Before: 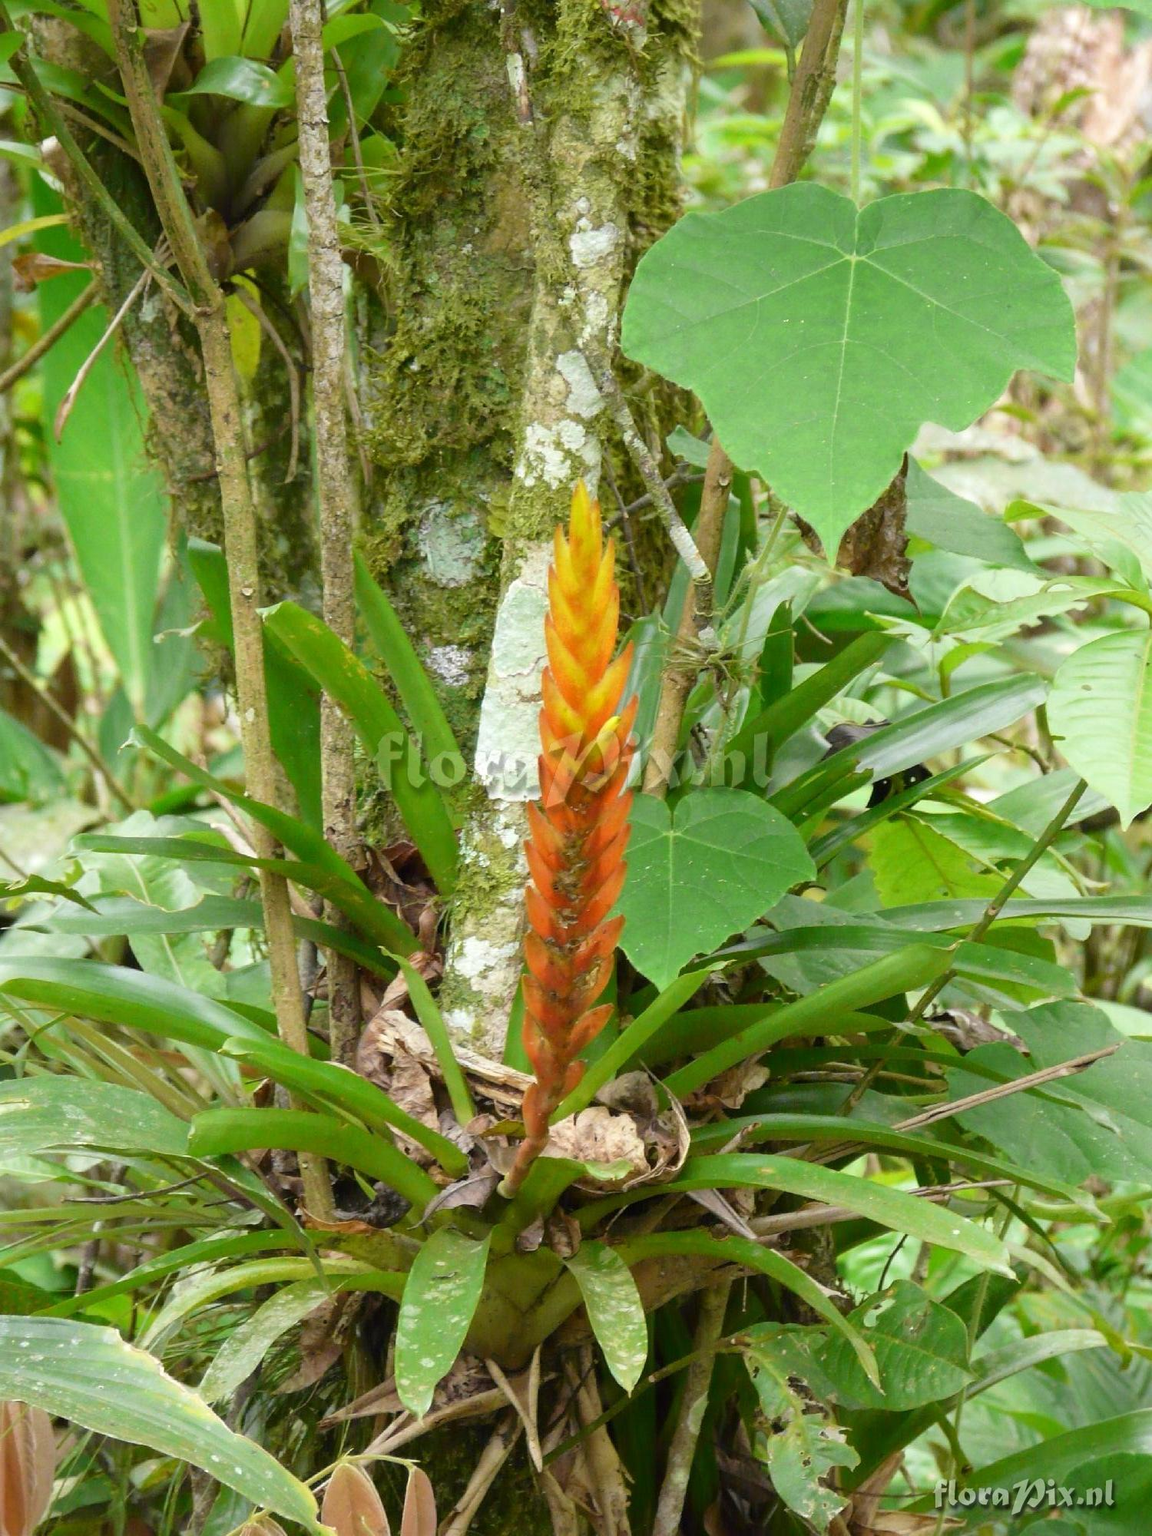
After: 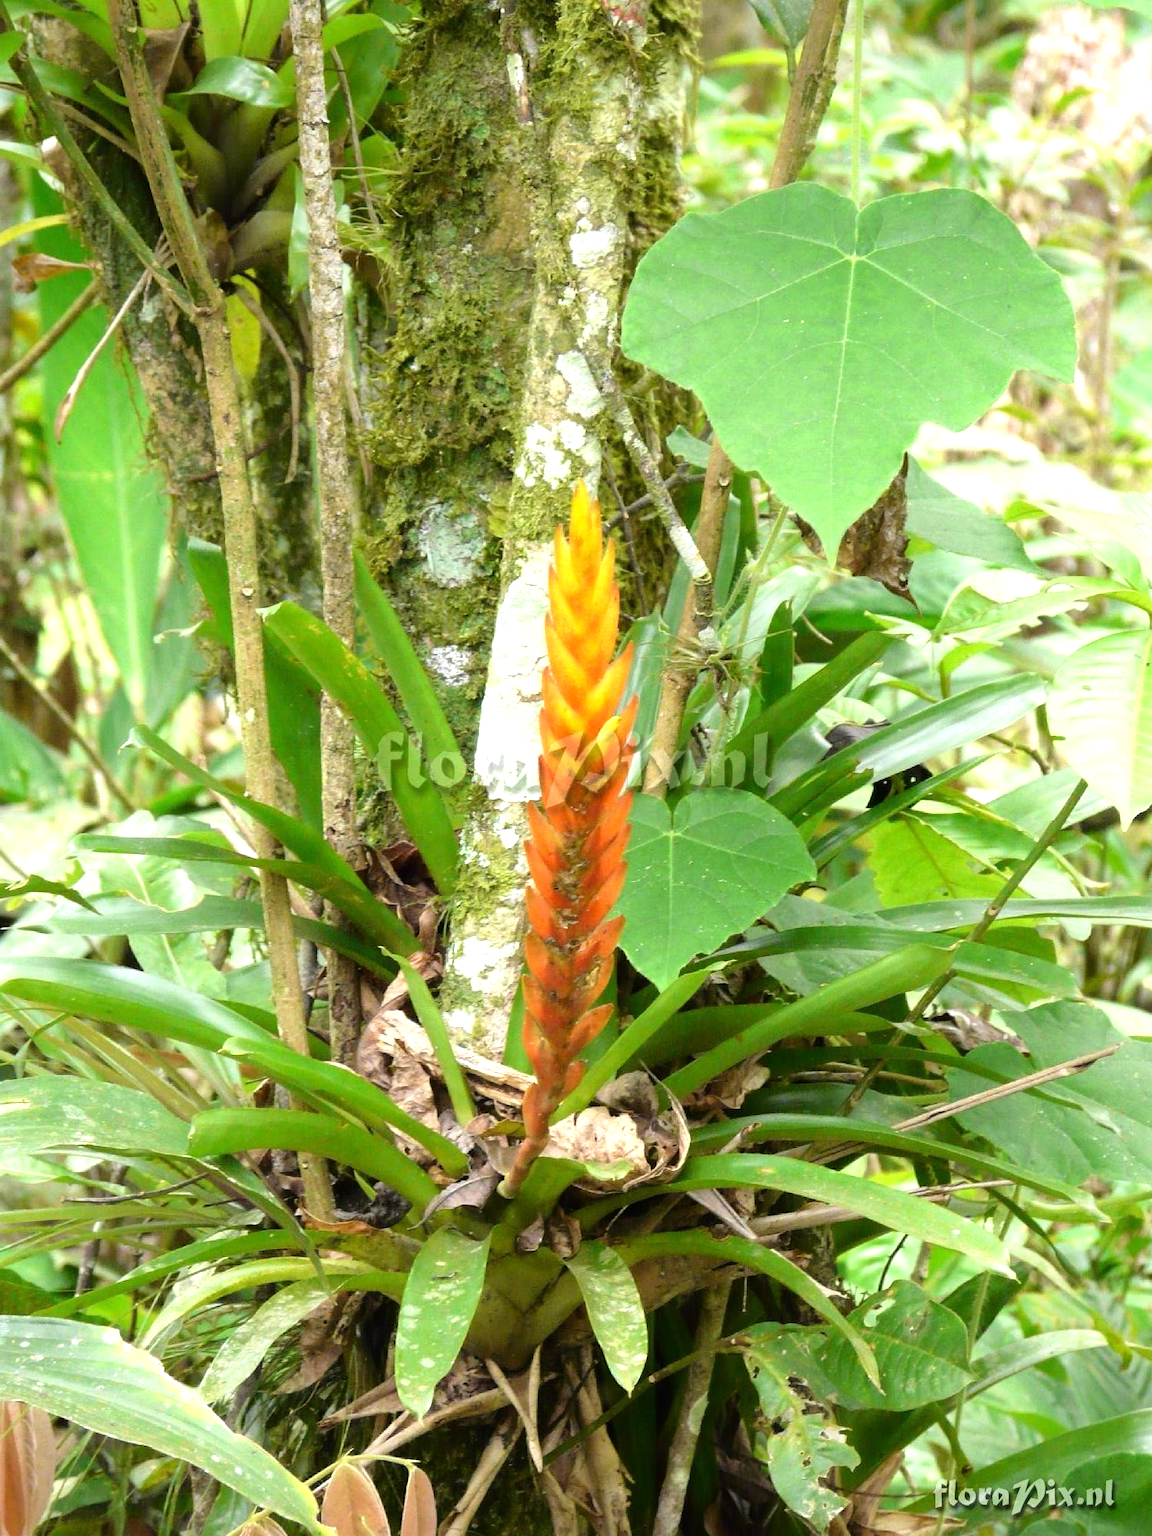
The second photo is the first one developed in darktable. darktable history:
tone equalizer: -8 EV -0.743 EV, -7 EV -0.682 EV, -6 EV -0.626 EV, -5 EV -0.42 EV, -3 EV 0.386 EV, -2 EV 0.6 EV, -1 EV 0.683 EV, +0 EV 0.775 EV, mask exposure compensation -0.493 EV
